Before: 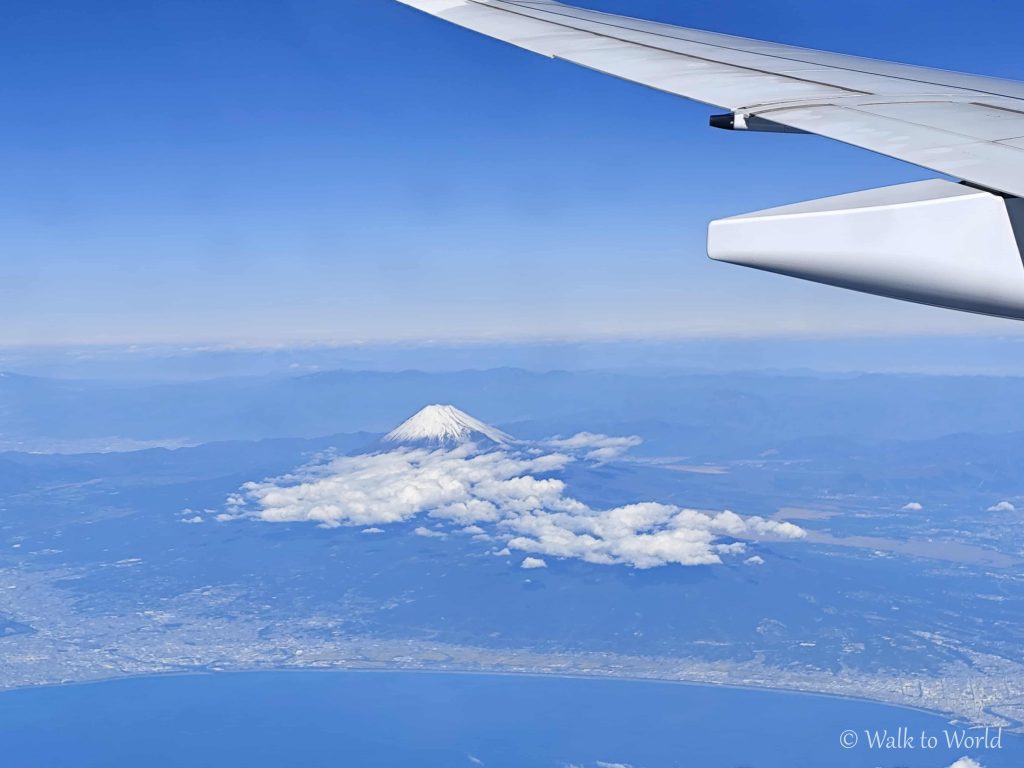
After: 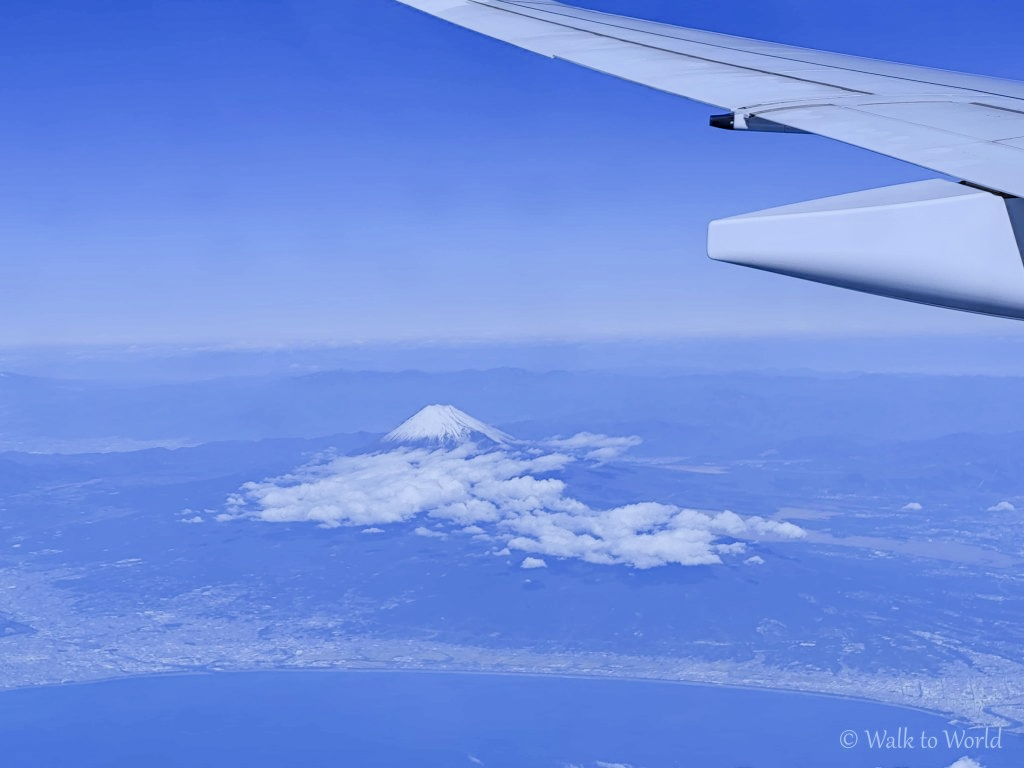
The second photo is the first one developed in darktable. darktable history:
local contrast: on, module defaults
filmic rgb: black relative exposure -7.65 EV, white relative exposure 4.56 EV, hardness 3.61
exposure: exposure 0.207 EV, compensate highlight preservation false
white balance: red 0.871, blue 1.249
